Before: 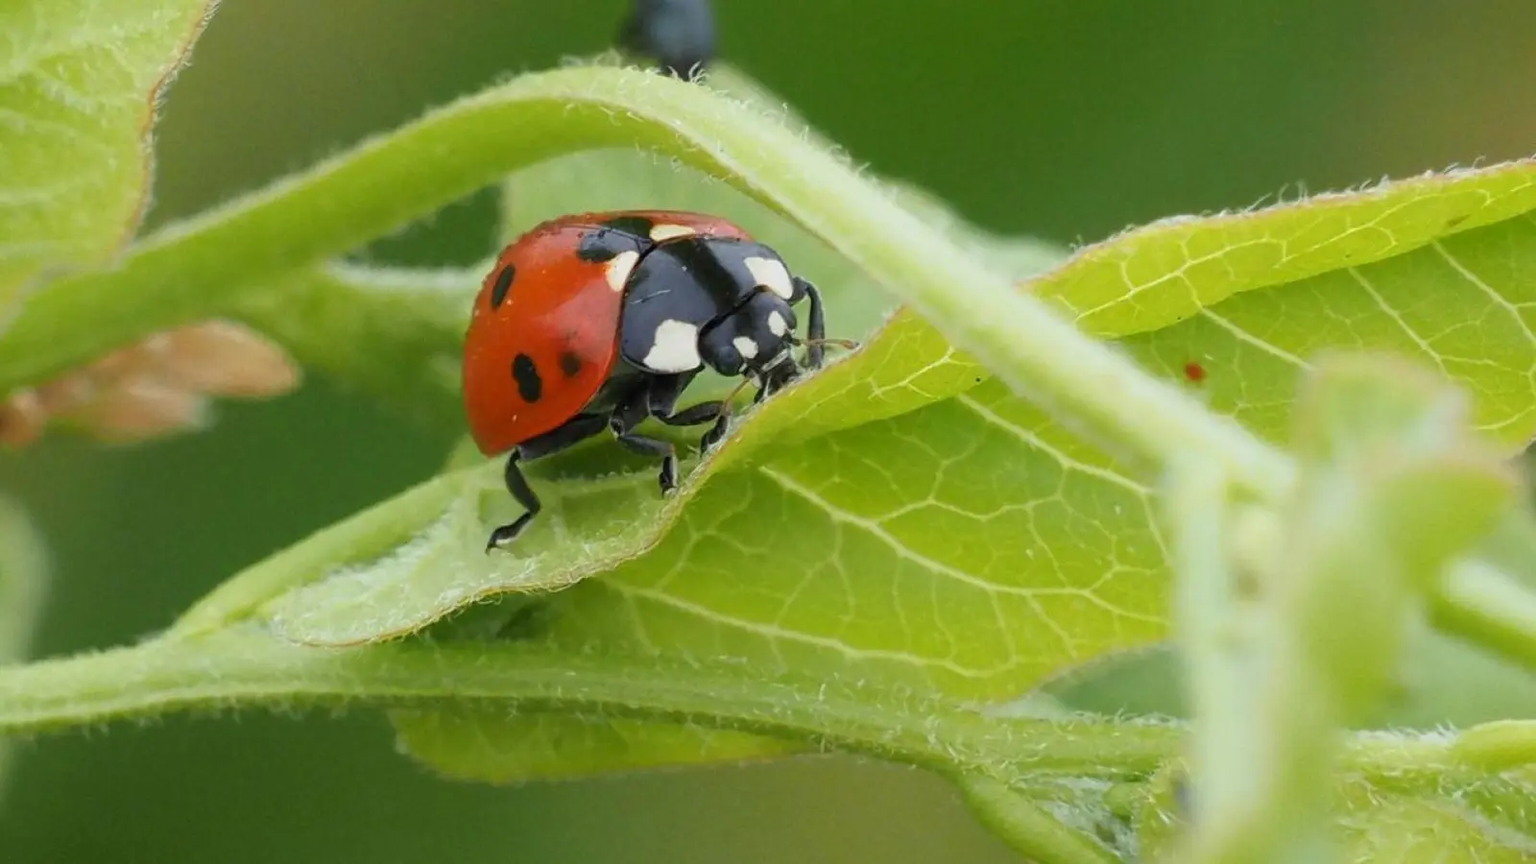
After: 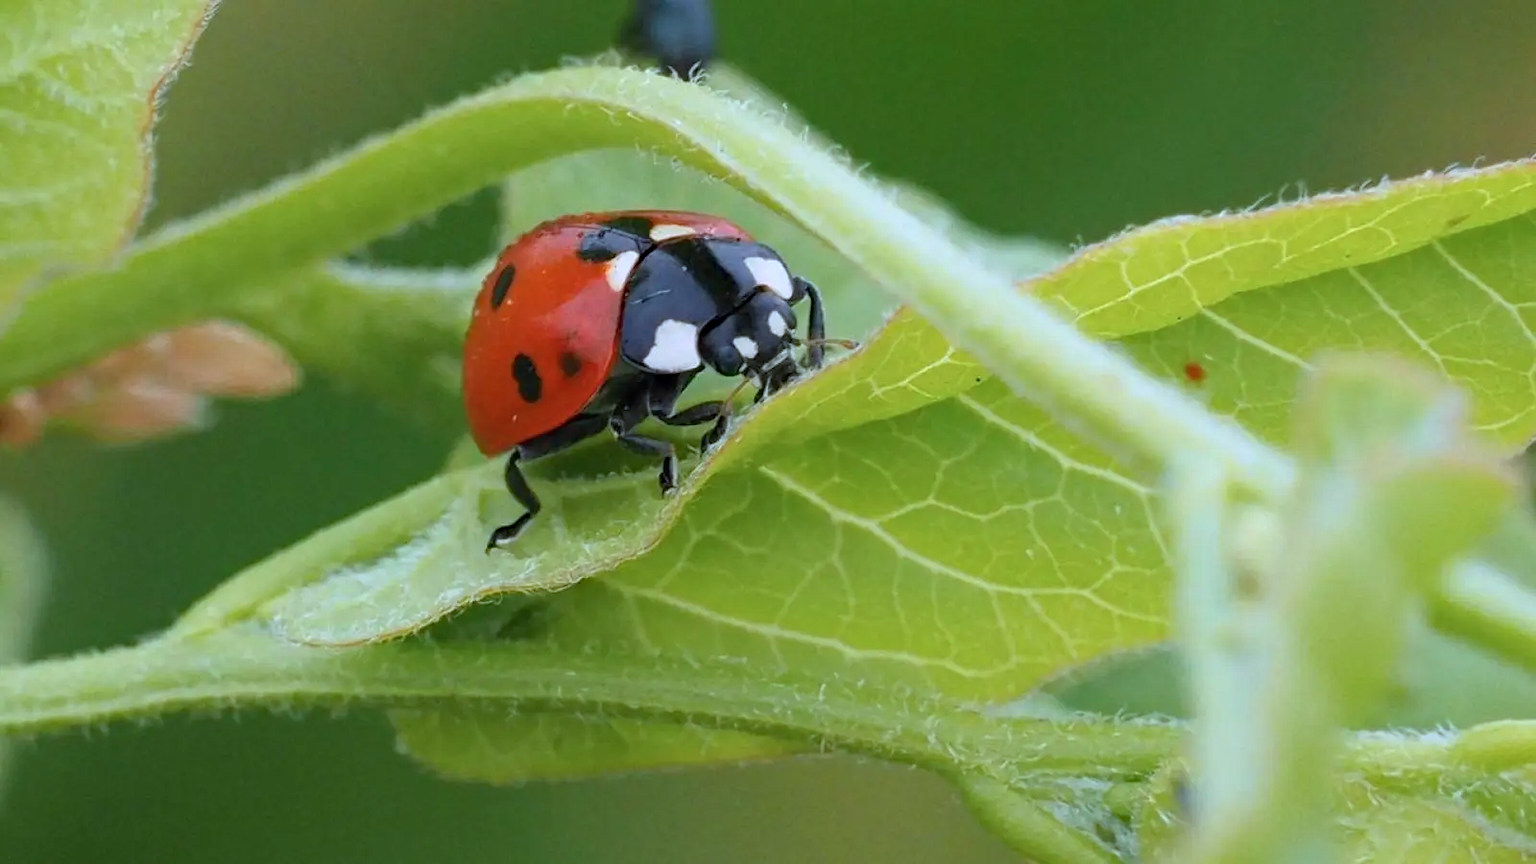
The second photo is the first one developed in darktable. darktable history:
exposure: black level correction 0, exposure 0 EV, compensate highlight preservation false
color correction: highlights a* -1.87, highlights b* -18.43
haze removal: strength 0.28, distance 0.251, compatibility mode true, adaptive false
